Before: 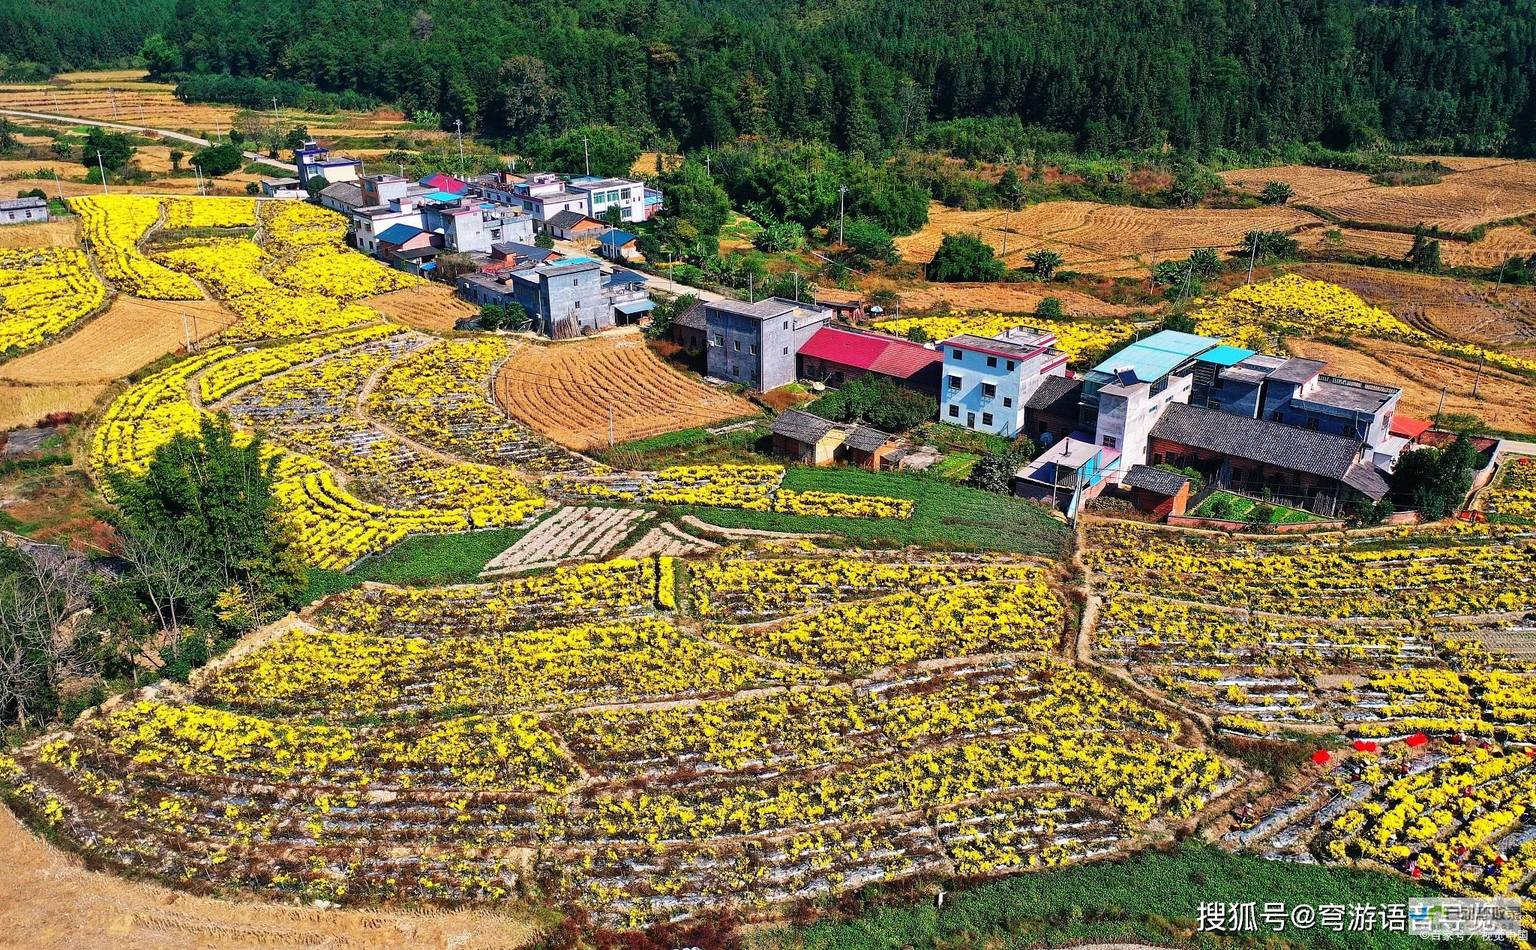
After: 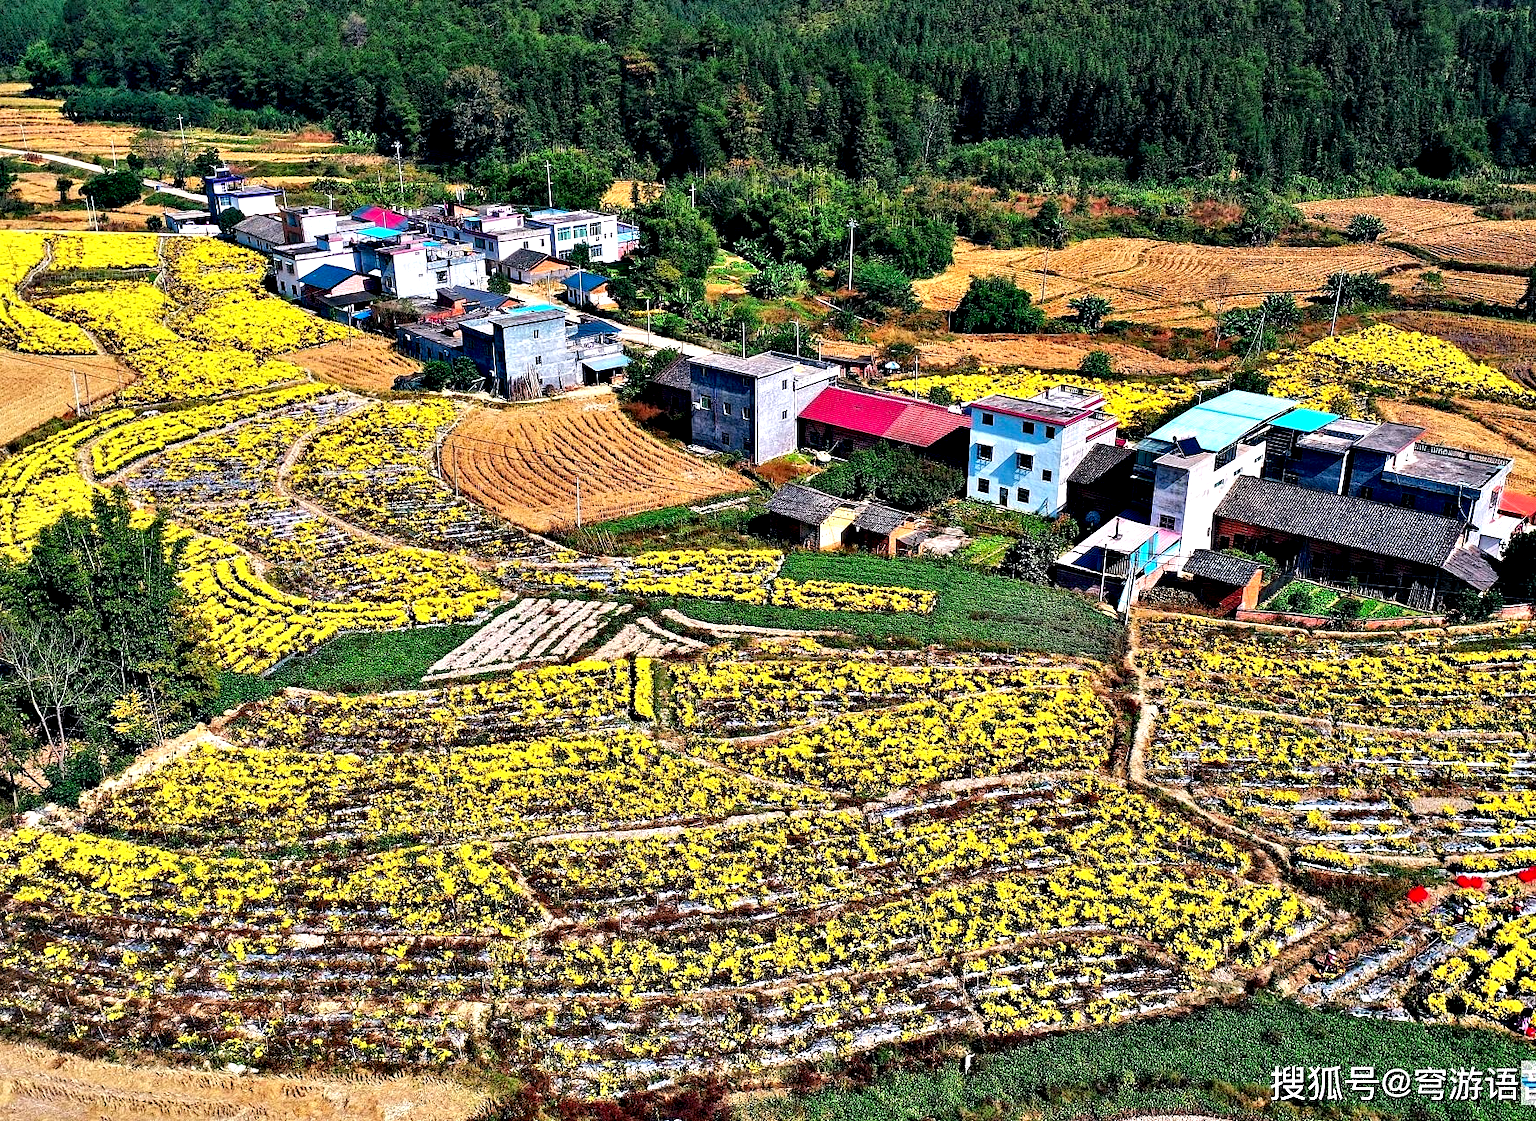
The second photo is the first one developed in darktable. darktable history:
tone equalizer: edges refinement/feathering 500, mask exposure compensation -1.57 EV, preserve details no
contrast equalizer: octaves 7, y [[0.6 ×6], [0.55 ×6], [0 ×6], [0 ×6], [0 ×6]]
crop: left 8.007%, right 7.384%
